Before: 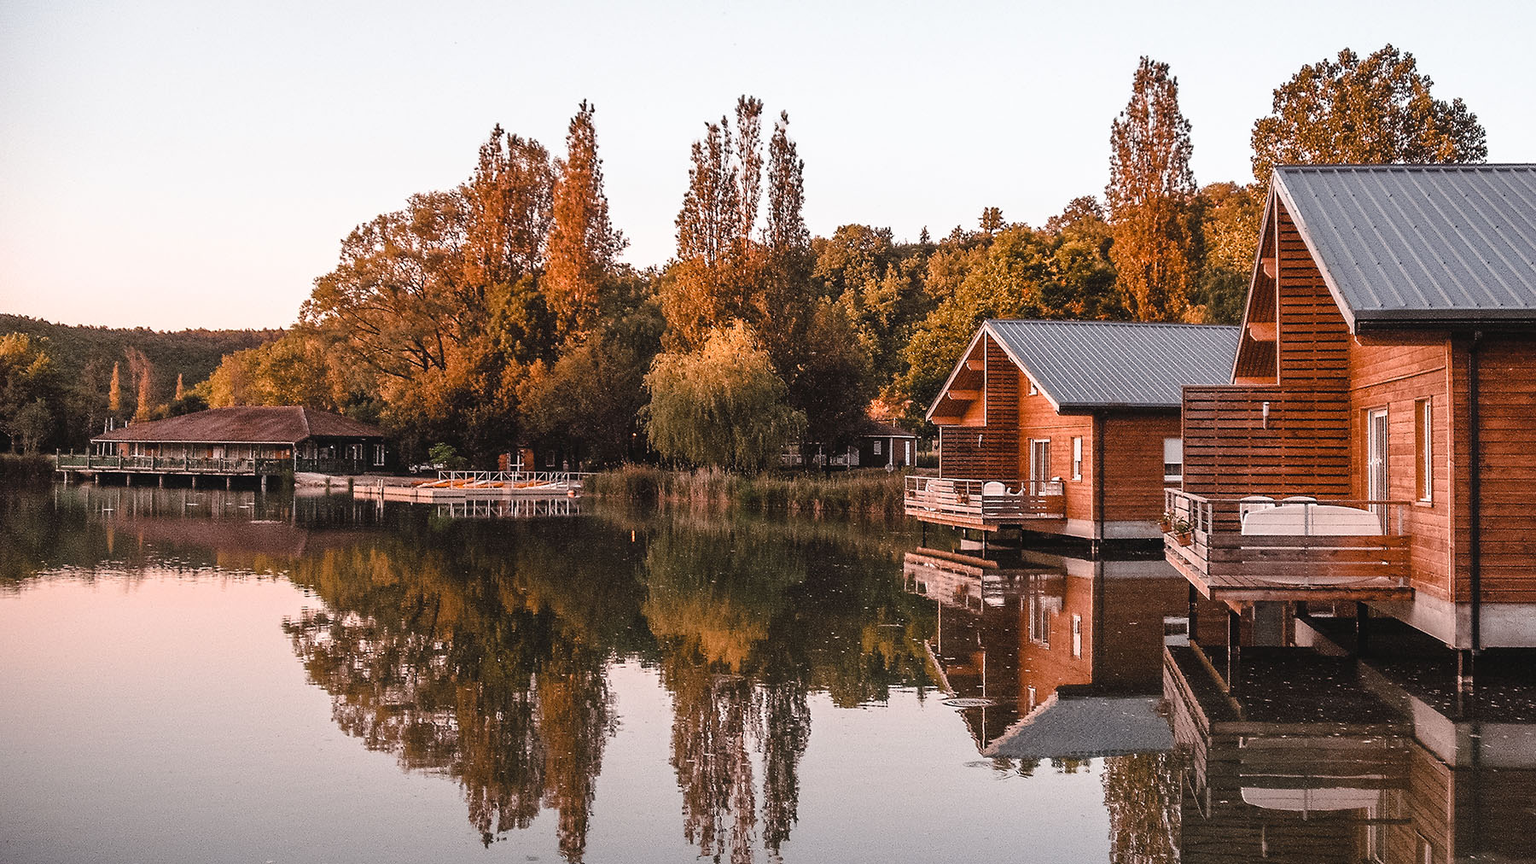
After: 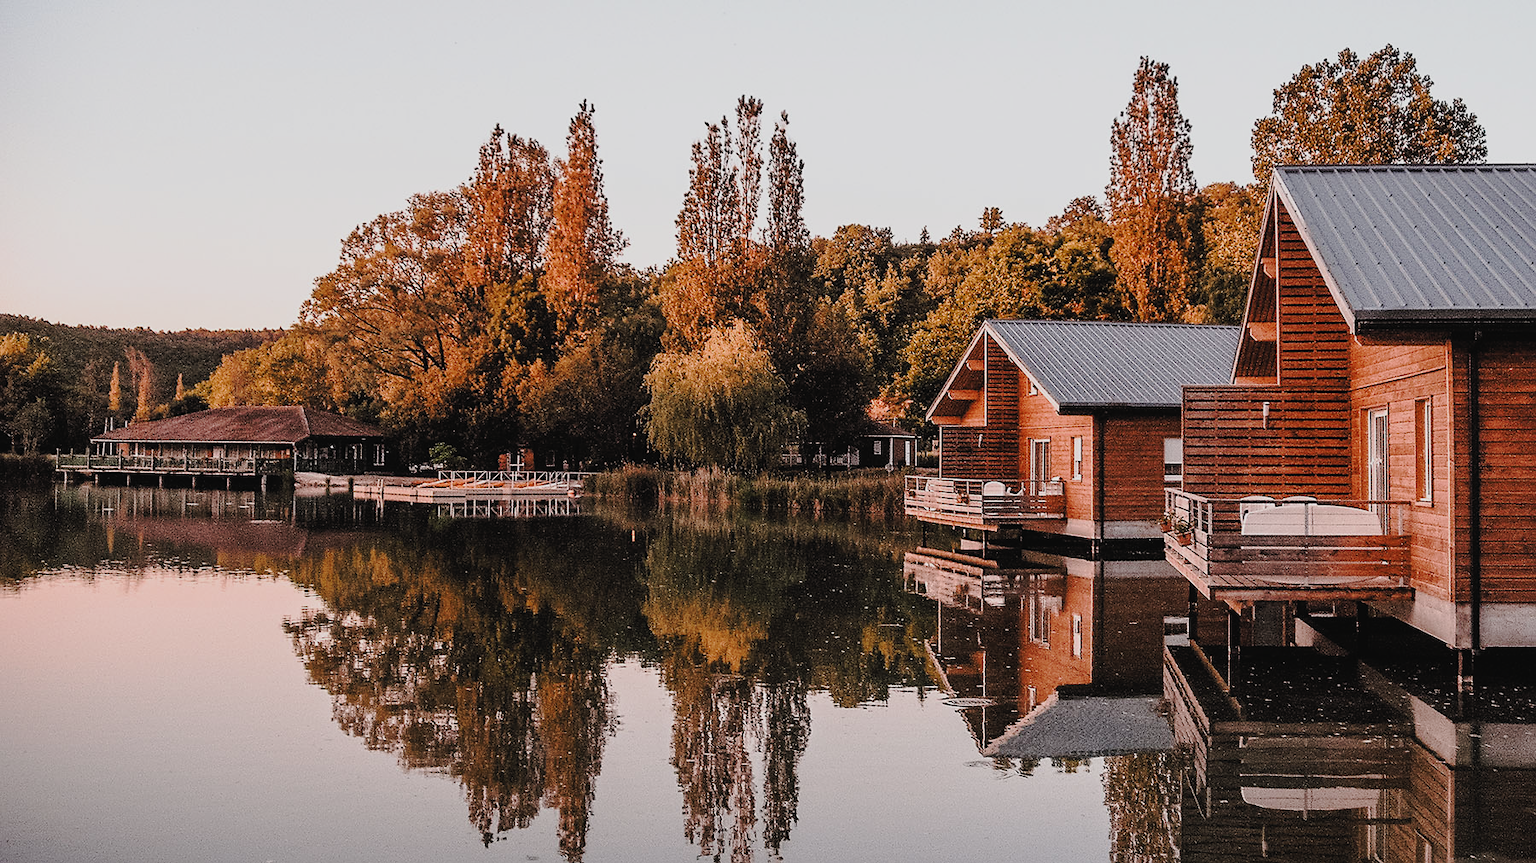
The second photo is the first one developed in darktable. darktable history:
sharpen: amount 0.205
filmic rgb: black relative exposure -7.65 EV, white relative exposure 4.56 EV, threshold 3.01 EV, structure ↔ texture 99.97%, hardness 3.61, color science v4 (2020), enable highlight reconstruction true
tone curve: curves: ch0 [(0, 0.021) (0.059, 0.053) (0.212, 0.18) (0.337, 0.304) (0.495, 0.505) (0.725, 0.731) (0.89, 0.919) (1, 1)]; ch1 [(0, 0) (0.094, 0.081) (0.285, 0.299) (0.413, 0.43) (0.479, 0.475) (0.54, 0.55) (0.615, 0.65) (0.683, 0.688) (1, 1)]; ch2 [(0, 0) (0.257, 0.217) (0.434, 0.434) (0.498, 0.507) (0.599, 0.578) (1, 1)], preserve colors none
